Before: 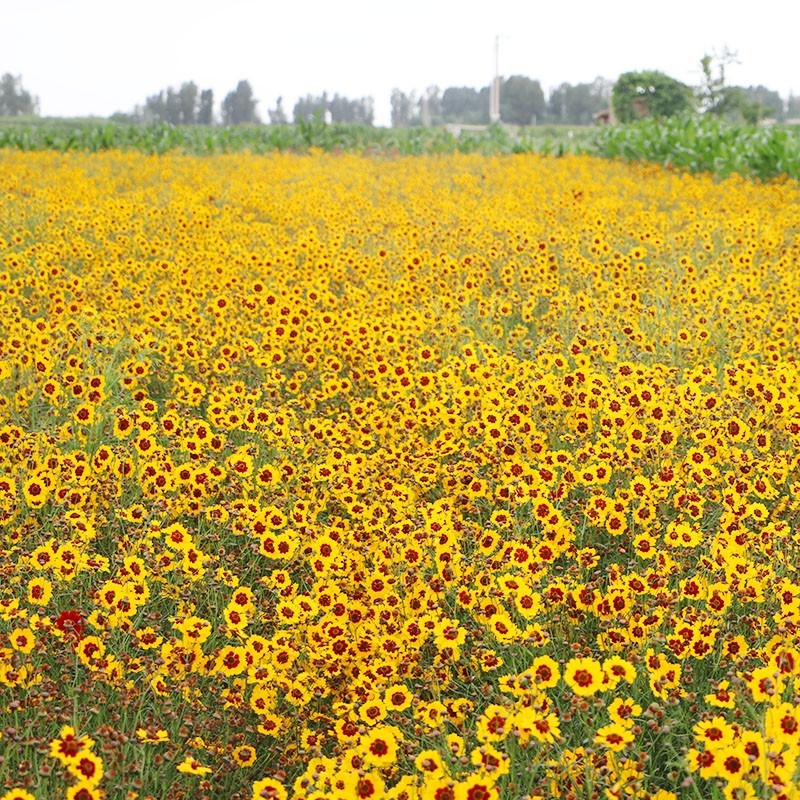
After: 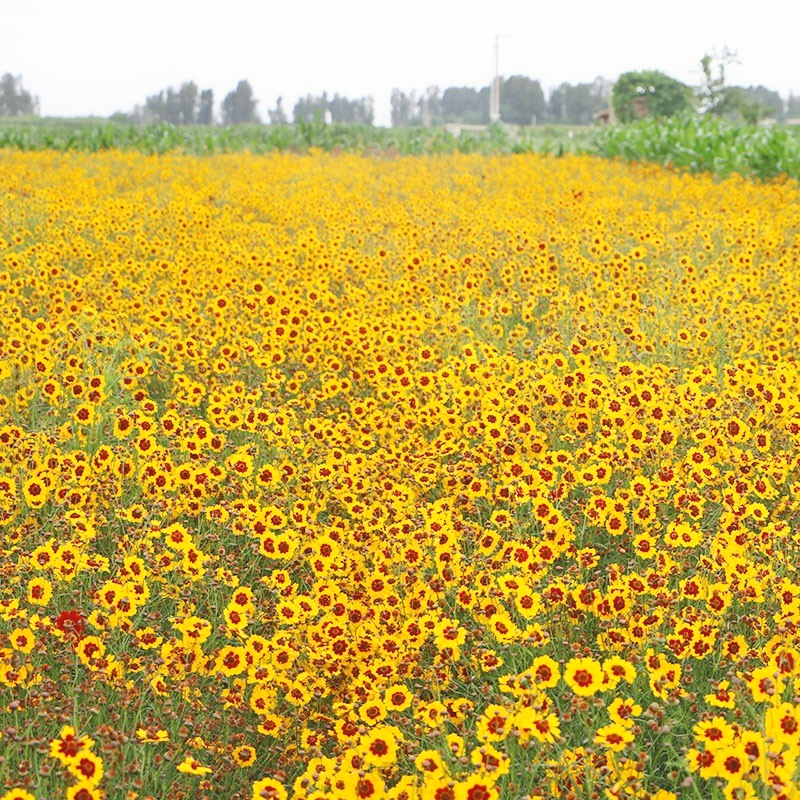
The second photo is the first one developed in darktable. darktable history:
tone equalizer: -8 EV 1 EV, -7 EV 1 EV, -6 EV 1 EV, -5 EV 1 EV, -4 EV 1 EV, -3 EV 0.75 EV, -2 EV 0.5 EV, -1 EV 0.25 EV
contrast equalizer: octaves 7, y [[0.6 ×6], [0.55 ×6], [0 ×6], [0 ×6], [0 ×6]], mix -0.2
